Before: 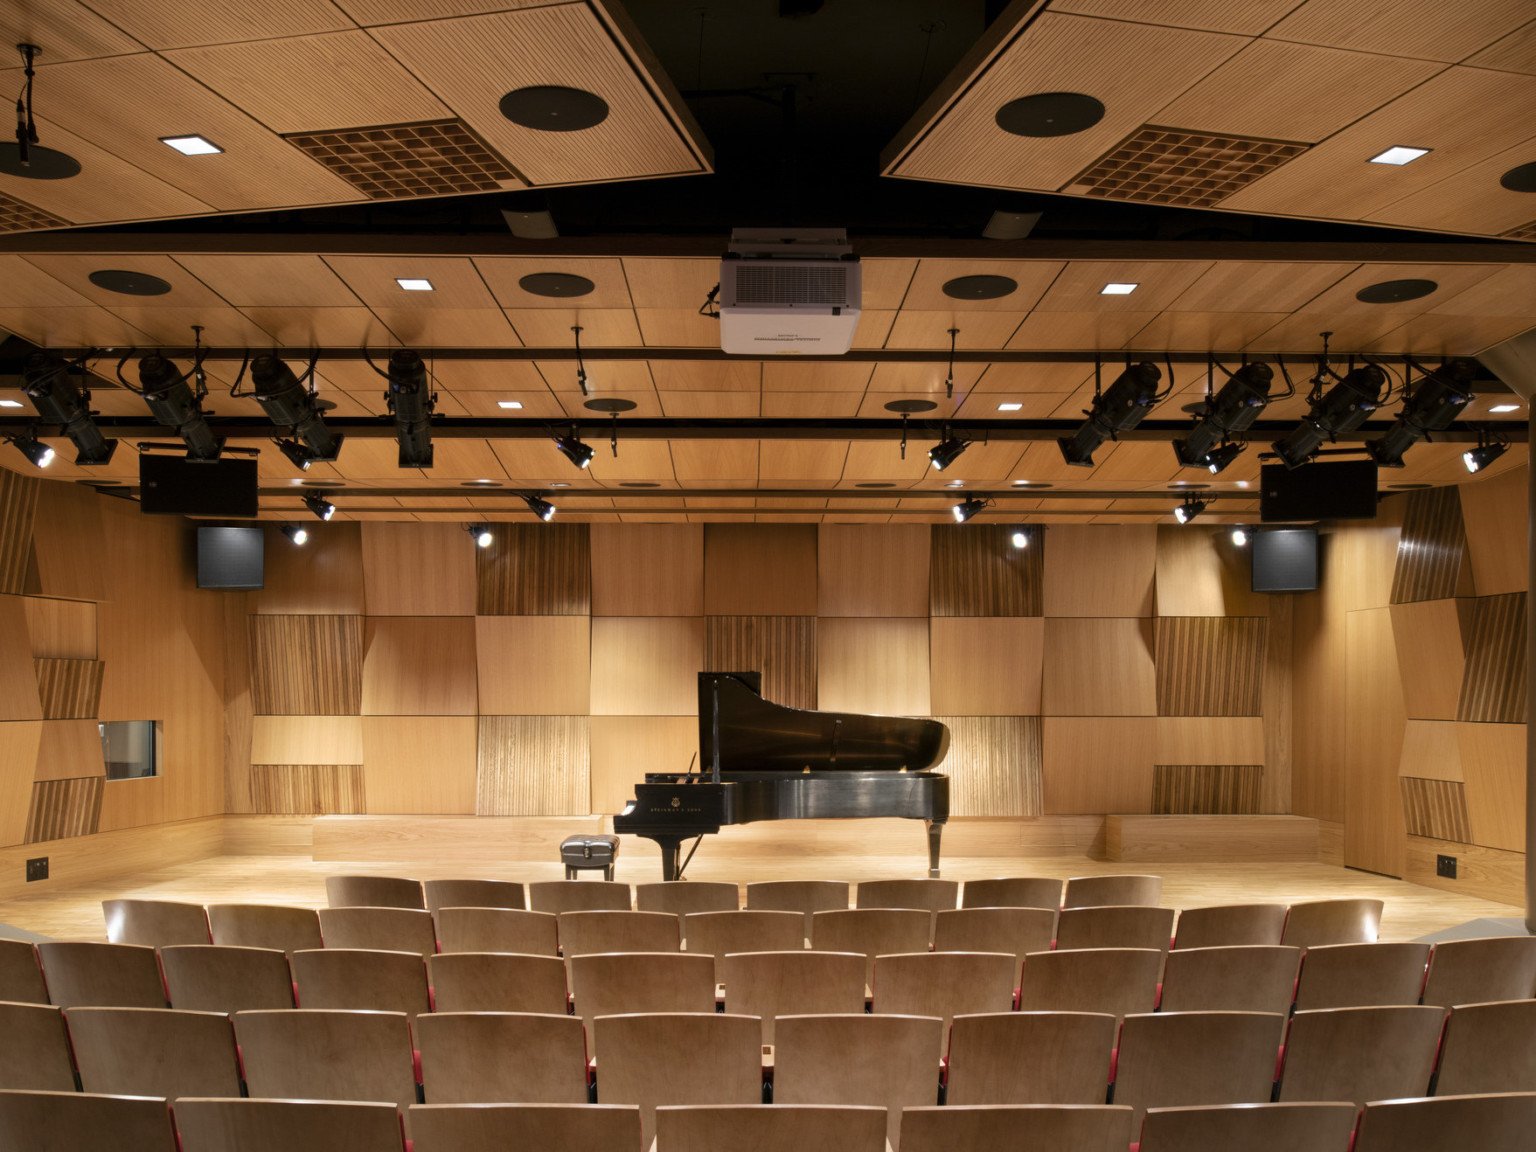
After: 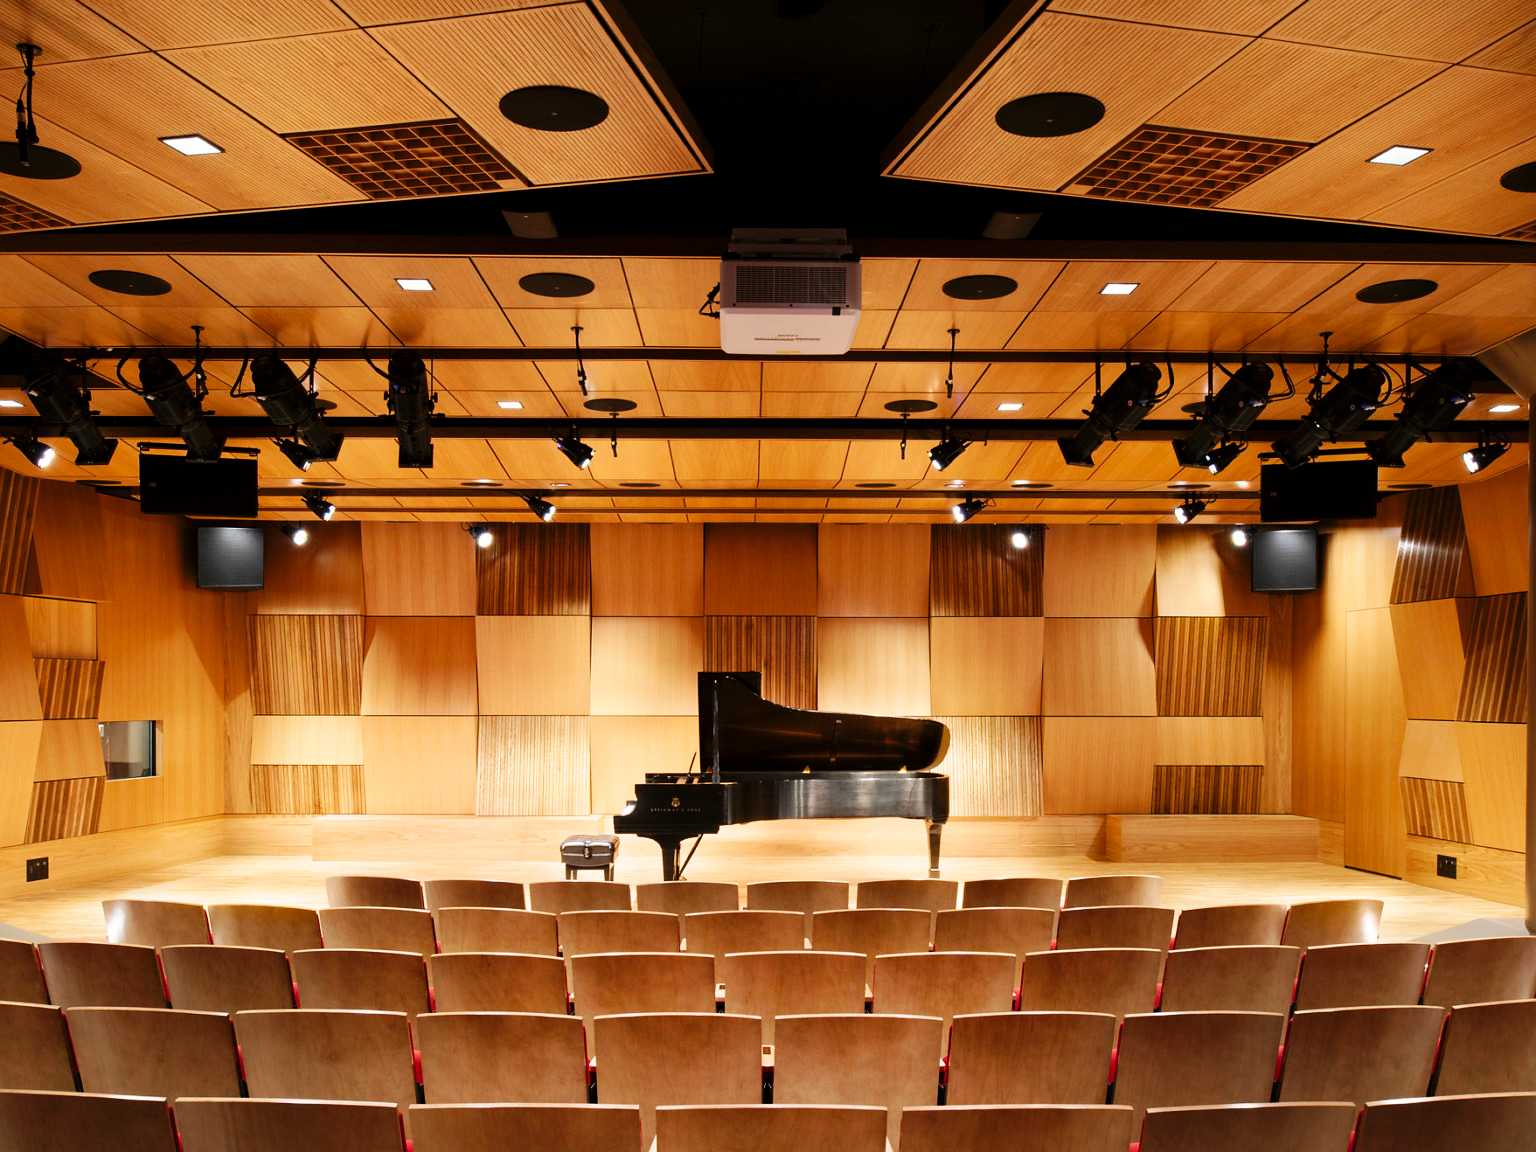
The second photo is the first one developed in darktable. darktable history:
sharpen: radius 1.001, threshold 0.903
base curve: curves: ch0 [(0, 0) (0.032, 0.025) (0.121, 0.166) (0.206, 0.329) (0.605, 0.79) (1, 1)], preserve colors none
